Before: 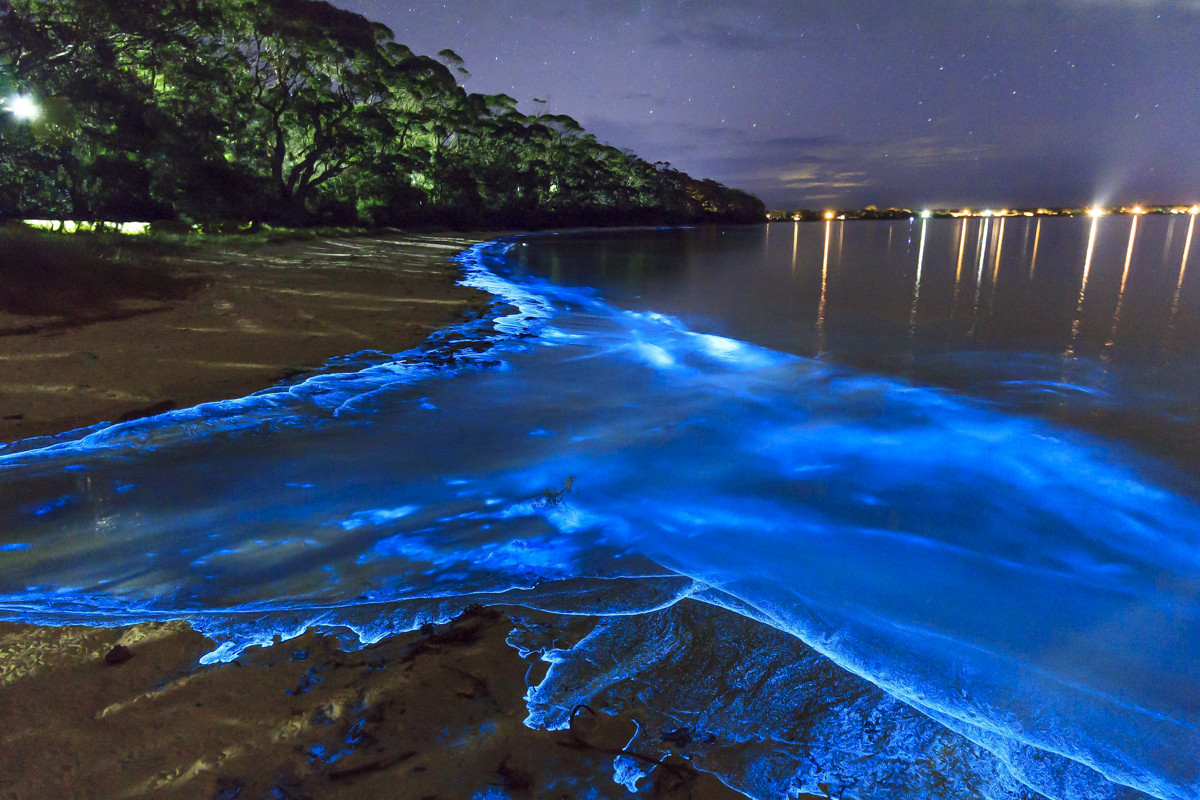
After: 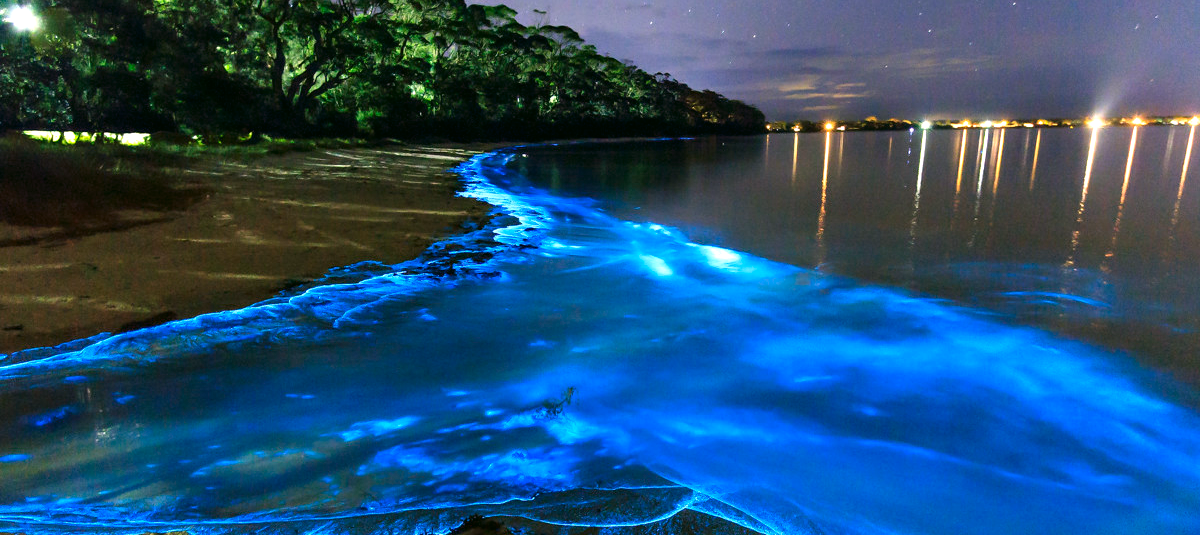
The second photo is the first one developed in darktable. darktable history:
crop: top 11.169%, bottom 21.924%
color correction: highlights a* 4.62, highlights b* 4.93, shadows a* -7.99, shadows b* 4.79
tone equalizer: -8 EV -0.406 EV, -7 EV -0.397 EV, -6 EV -0.325 EV, -5 EV -0.214 EV, -3 EV 0.249 EV, -2 EV 0.35 EV, -1 EV 0.406 EV, +0 EV 0.421 EV
